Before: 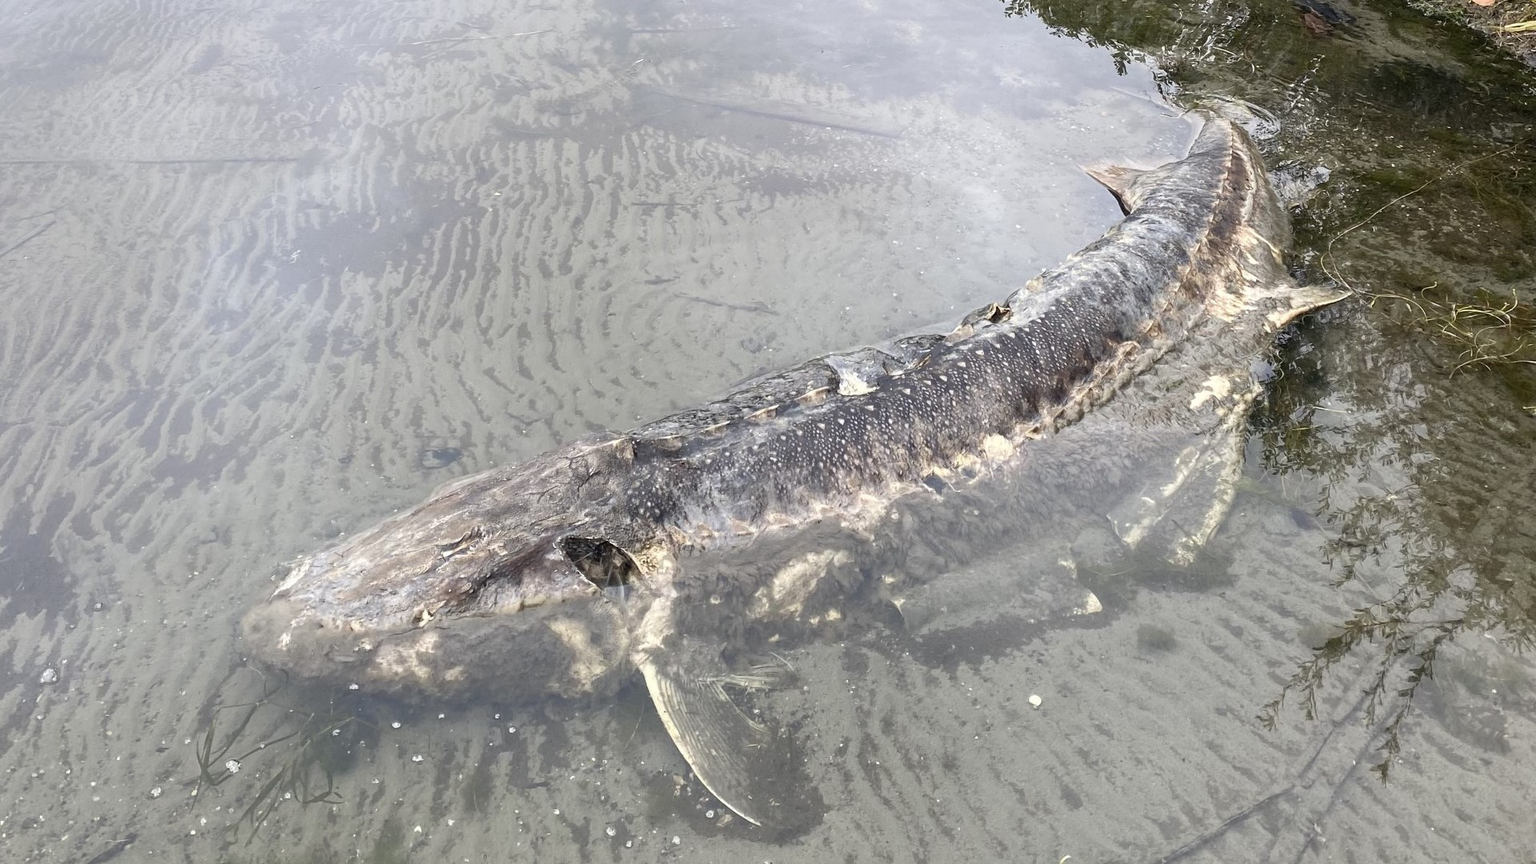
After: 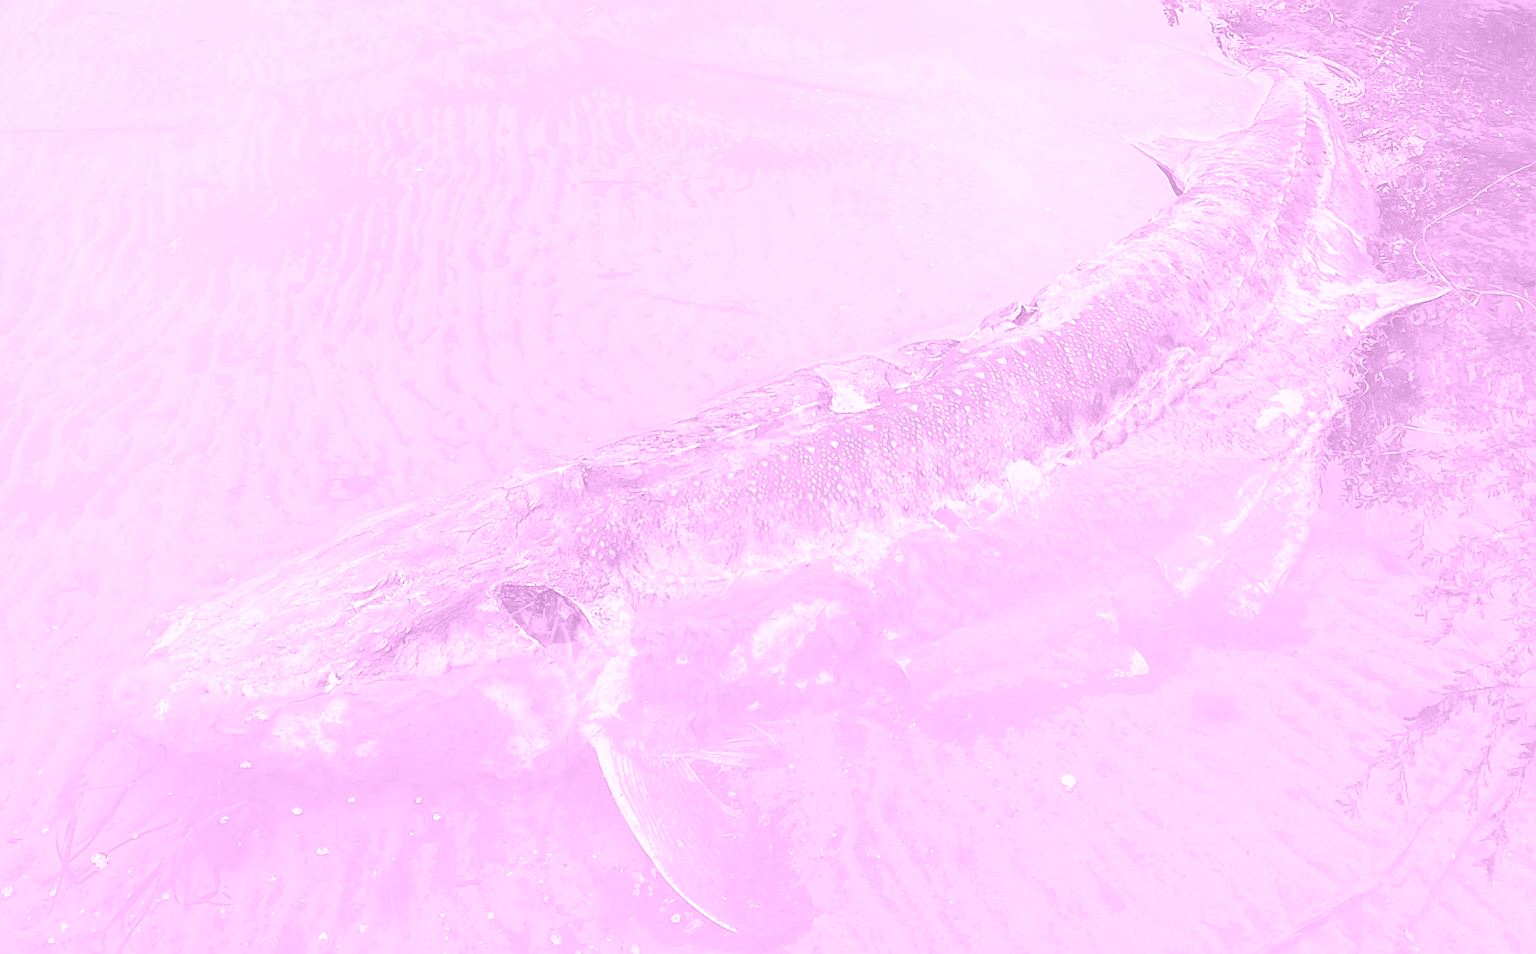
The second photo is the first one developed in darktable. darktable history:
crop: left 9.807%, top 6.259%, right 7.334%, bottom 2.177%
white balance: red 1.009, blue 0.985
rotate and perspective: crop left 0, crop top 0
colorize: hue 331.2°, saturation 75%, source mix 30.28%, lightness 70.52%, version 1
sharpen: on, module defaults
exposure: black level correction 0, exposure 0.7 EV, compensate exposure bias true, compensate highlight preservation false
